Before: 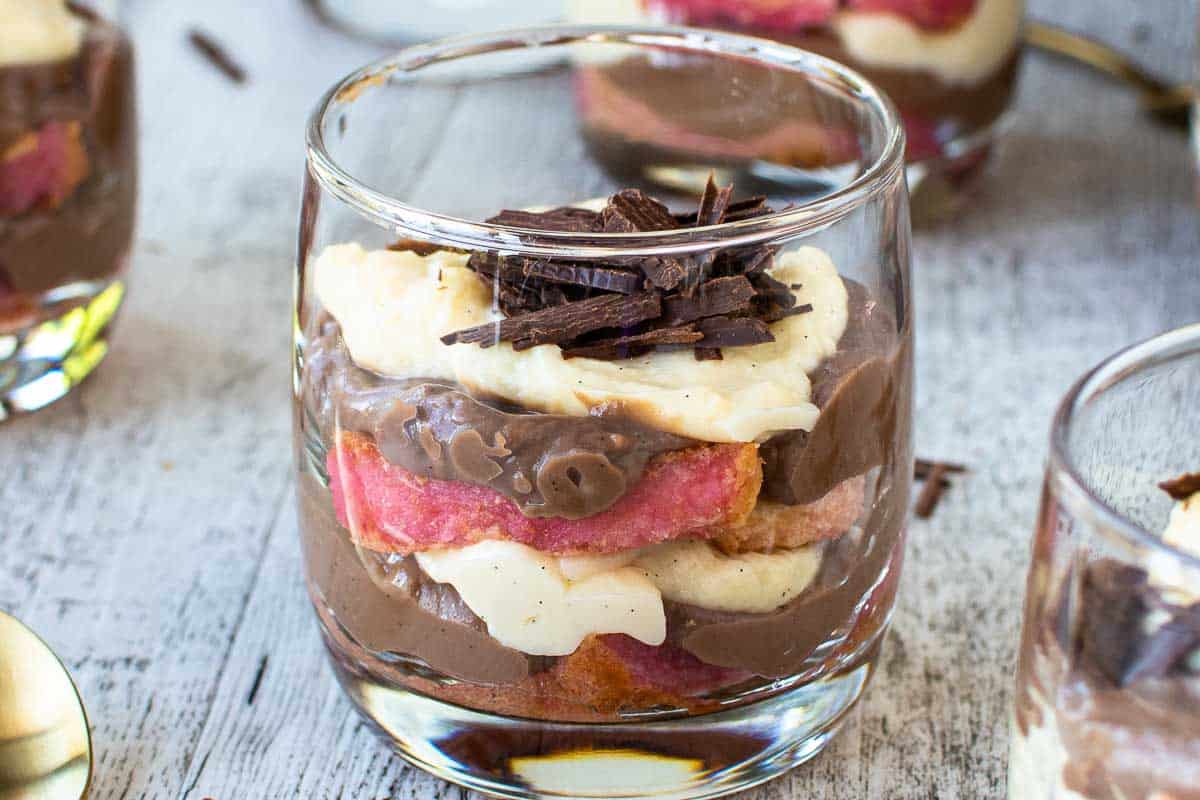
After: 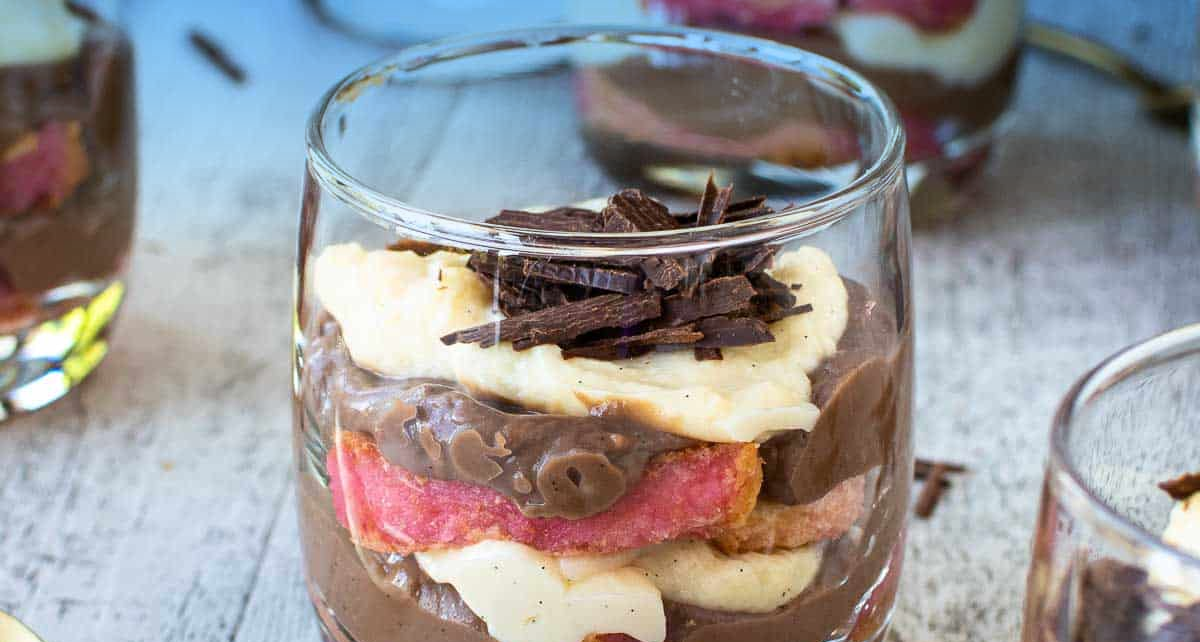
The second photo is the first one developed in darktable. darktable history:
graduated density: density 2.02 EV, hardness 44%, rotation 0.374°, offset 8.21, hue 208.8°, saturation 97%
crop: bottom 19.644%
